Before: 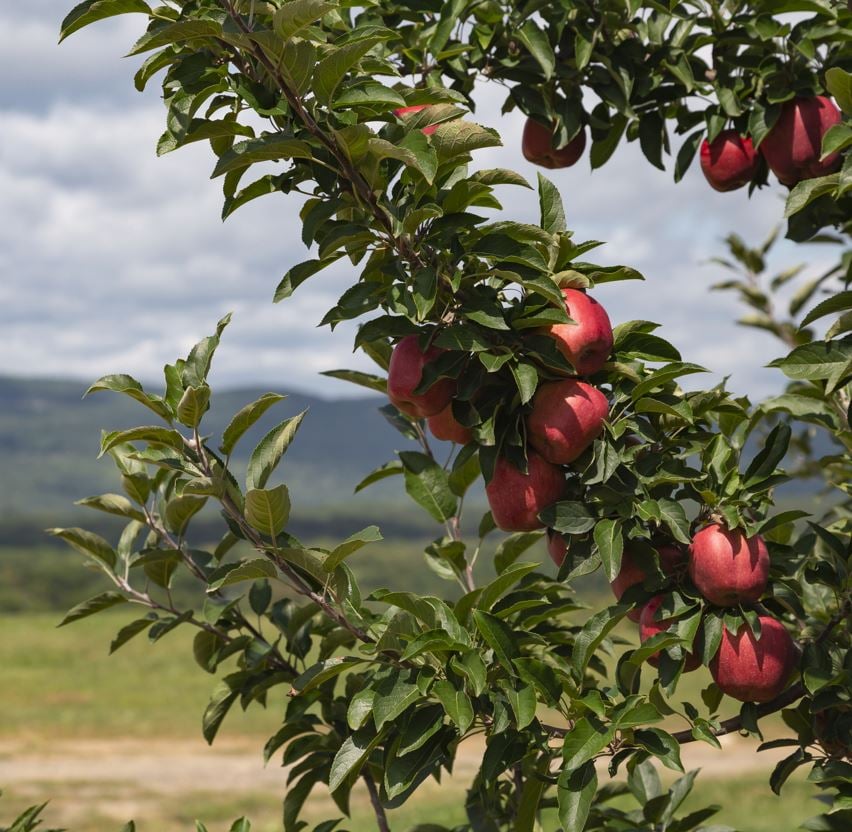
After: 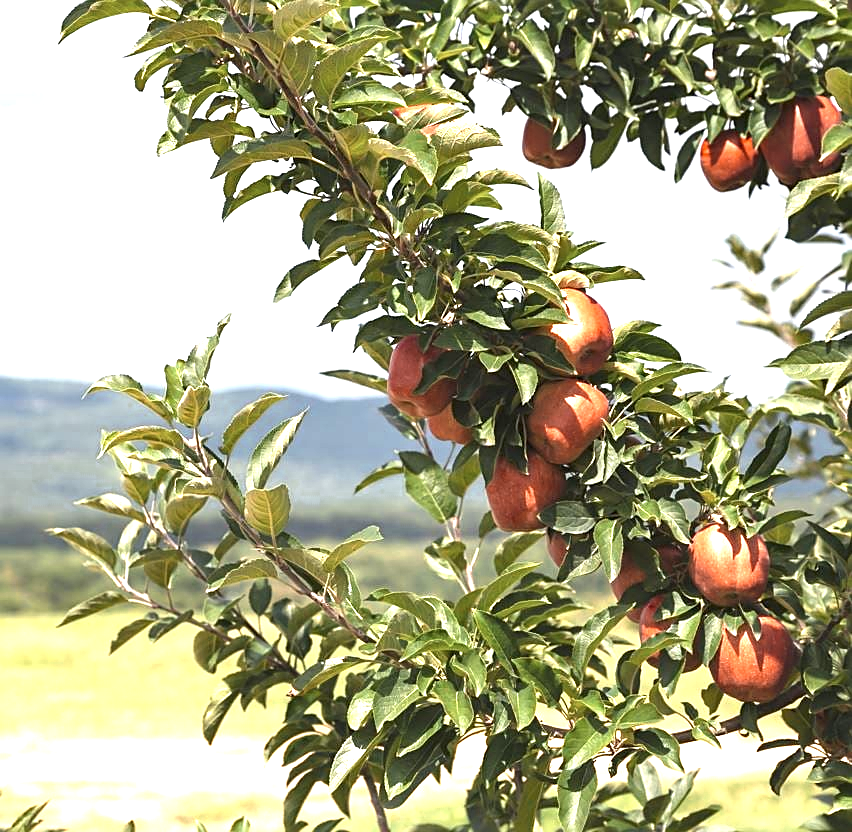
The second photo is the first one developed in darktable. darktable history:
color zones: curves: ch0 [(0.018, 0.548) (0.197, 0.654) (0.425, 0.447) (0.605, 0.658) (0.732, 0.579)]; ch1 [(0.105, 0.531) (0.224, 0.531) (0.386, 0.39) (0.618, 0.456) (0.732, 0.456) (0.956, 0.421)]; ch2 [(0.039, 0.583) (0.215, 0.465) (0.399, 0.544) (0.465, 0.548) (0.614, 0.447) (0.724, 0.43) (0.882, 0.623) (0.956, 0.632)]
sharpen: on, module defaults
exposure: black level correction 0, exposure 1.506 EV, compensate exposure bias true, compensate highlight preservation false
